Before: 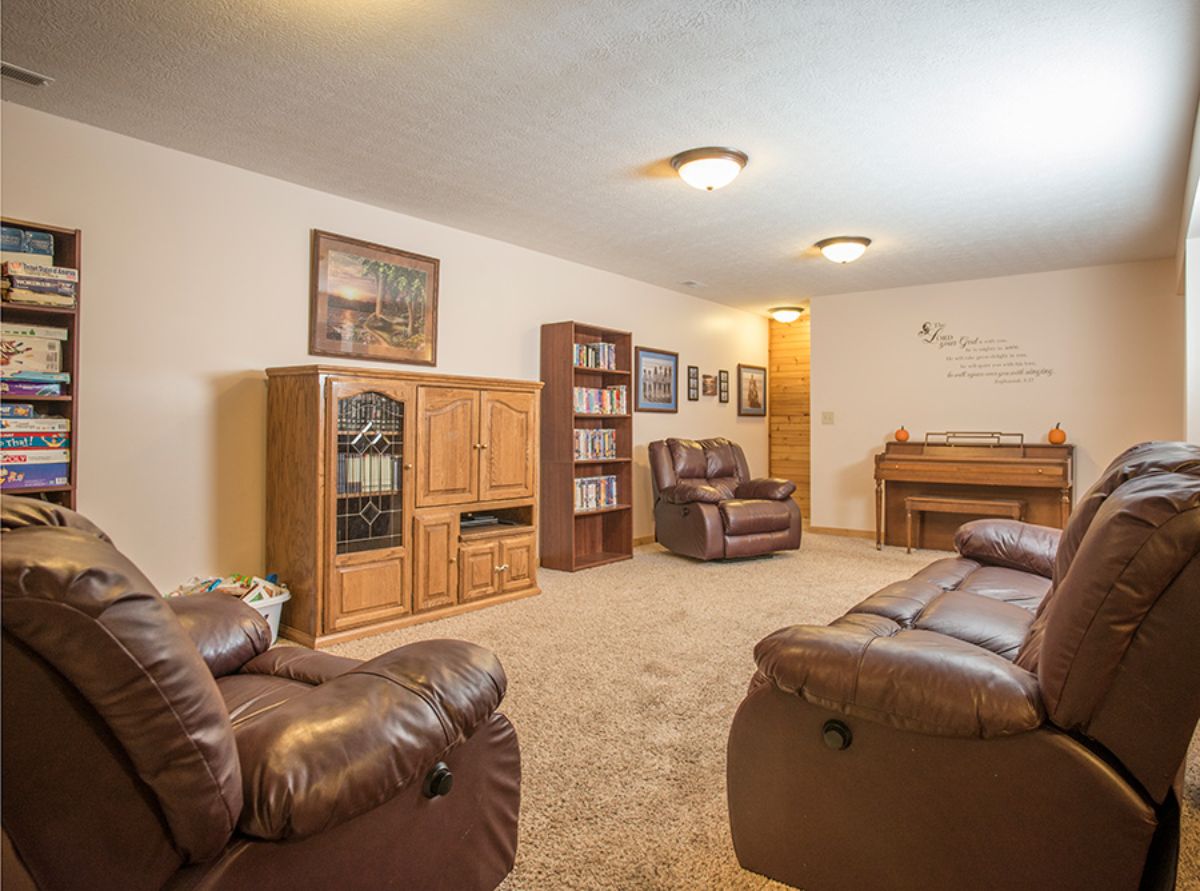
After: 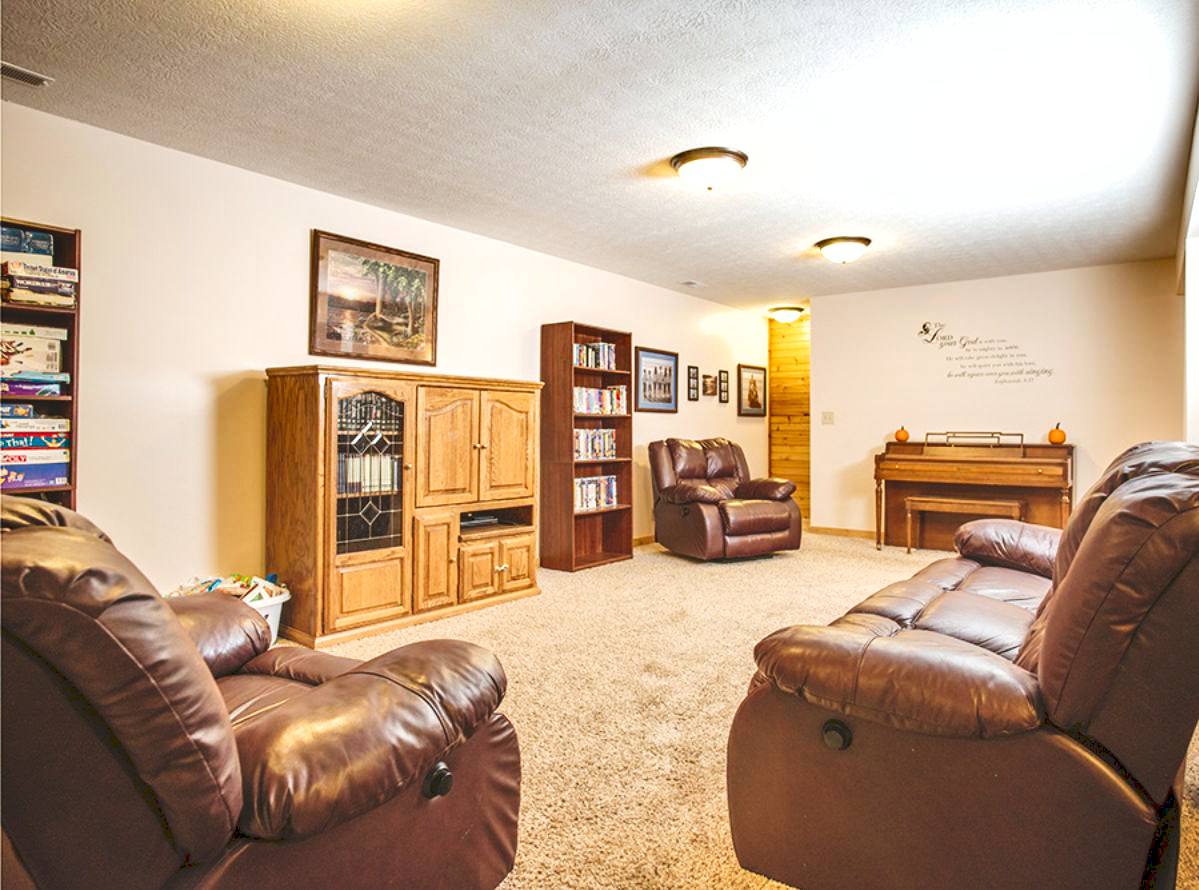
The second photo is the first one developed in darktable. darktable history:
tone curve: curves: ch0 [(0, 0) (0.003, 0.117) (0.011, 0.125) (0.025, 0.133) (0.044, 0.144) (0.069, 0.152) (0.1, 0.167) (0.136, 0.186) (0.177, 0.21) (0.224, 0.244) (0.277, 0.295) (0.335, 0.357) (0.399, 0.445) (0.468, 0.531) (0.543, 0.629) (0.623, 0.716) (0.709, 0.803) (0.801, 0.876) (0.898, 0.939) (1, 1)], preserve colors none
shadows and highlights: shadows 40, highlights -54, highlights color adjustment 46%, low approximation 0.01, soften with gaussian
exposure: black level correction 0.001, exposure 0.5 EV, compensate exposure bias true, compensate highlight preservation false
